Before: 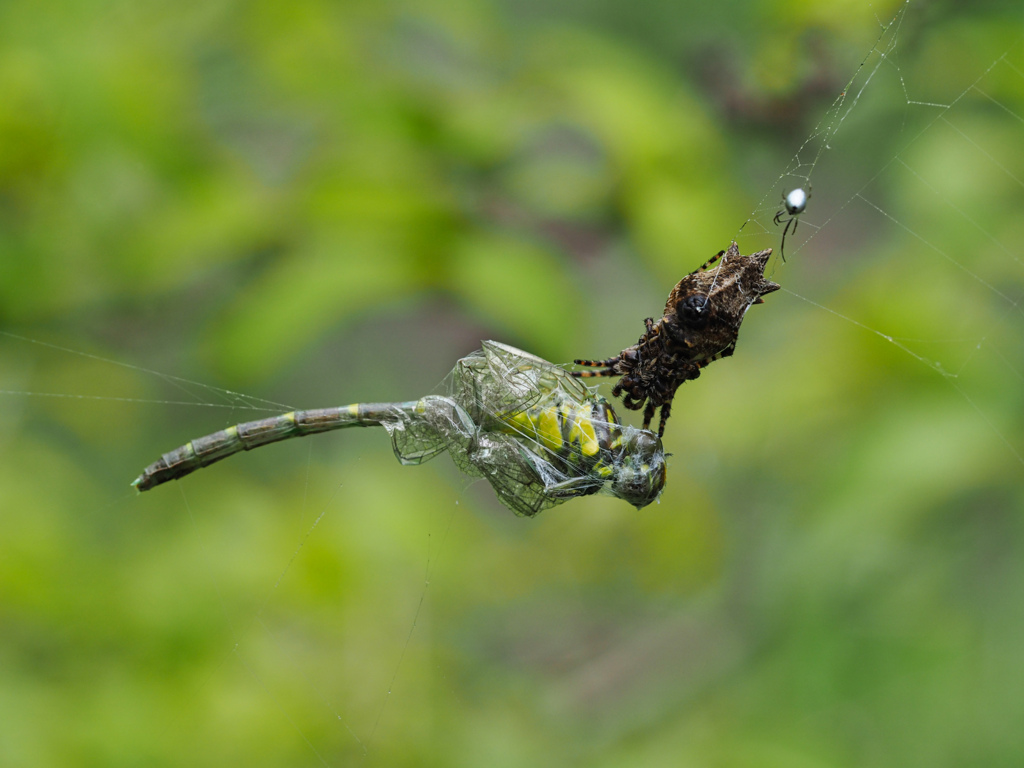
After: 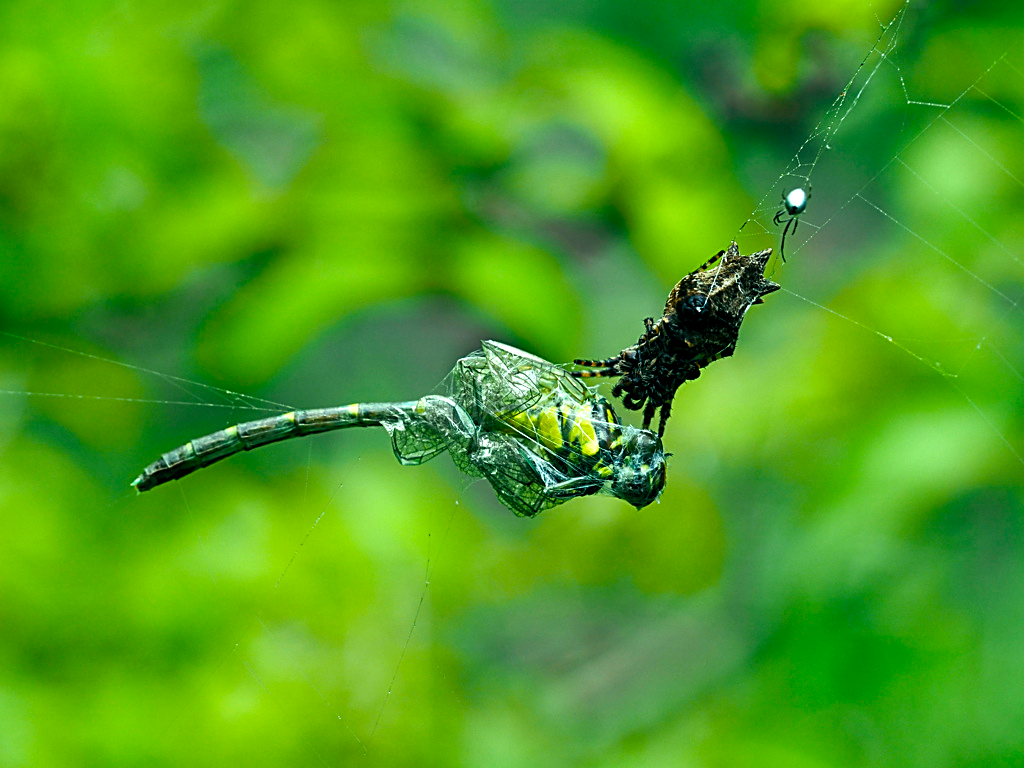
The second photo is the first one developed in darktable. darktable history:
sharpen: on, module defaults
color balance rgb: shadows lift › luminance -7.7%, shadows lift › chroma 2.13%, shadows lift › hue 165.27°, power › luminance -7.77%, power › chroma 1.1%, power › hue 215.88°, highlights gain › luminance 15.15%, highlights gain › chroma 7%, highlights gain › hue 125.57°, global offset › luminance -0.33%, global offset › chroma 0.11%, global offset › hue 165.27°, perceptual saturation grading › global saturation 24.42%, perceptual saturation grading › highlights -24.42%, perceptual saturation grading › mid-tones 24.42%, perceptual saturation grading › shadows 40%, perceptual brilliance grading › global brilliance -5%, perceptual brilliance grading › highlights 24.42%, perceptual brilliance grading › mid-tones 7%, perceptual brilliance grading › shadows -5%
